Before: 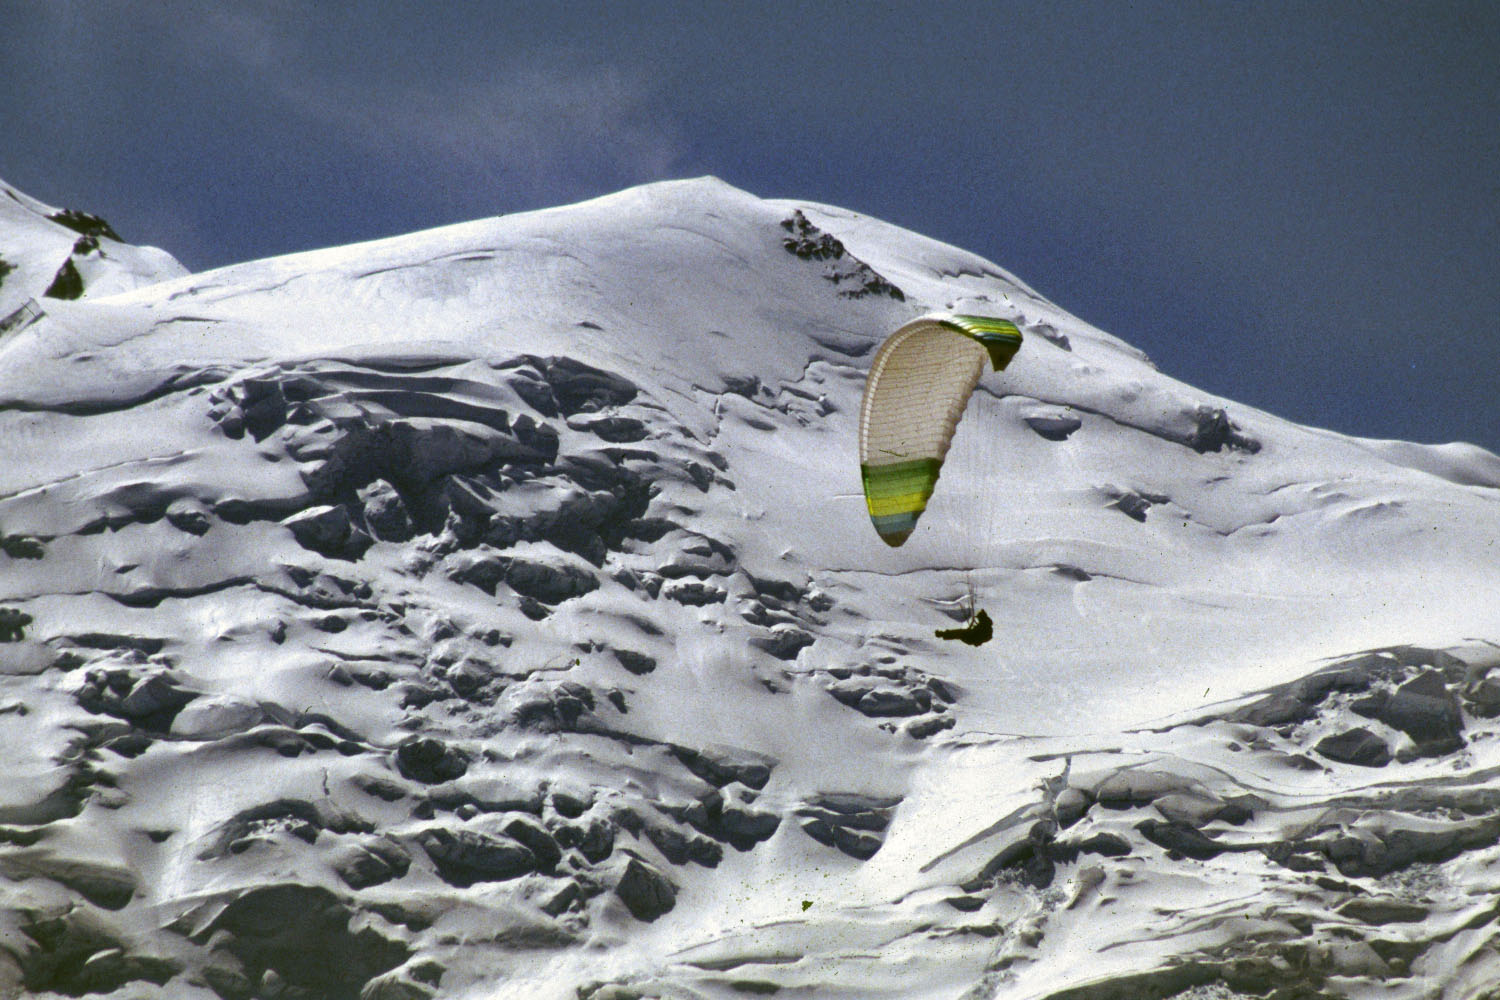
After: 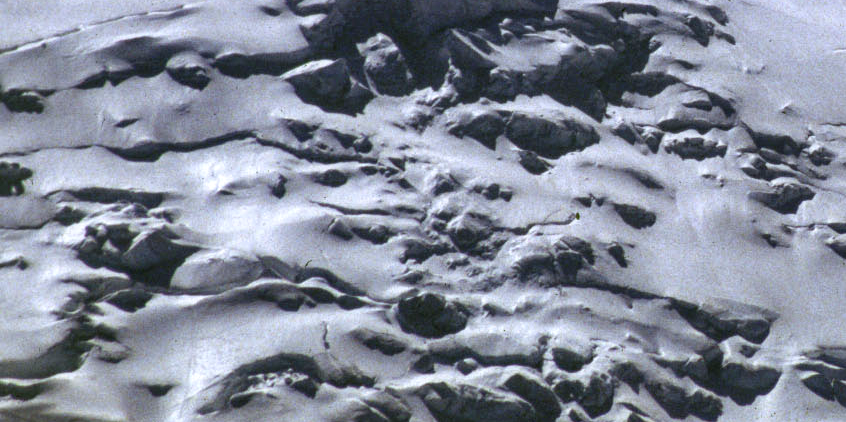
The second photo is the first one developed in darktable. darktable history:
color calibration: illuminant as shot in camera, x 0.358, y 0.373, temperature 4628.91 K
crop: top 44.608%, right 43.538%, bottom 13.097%
local contrast: on, module defaults
